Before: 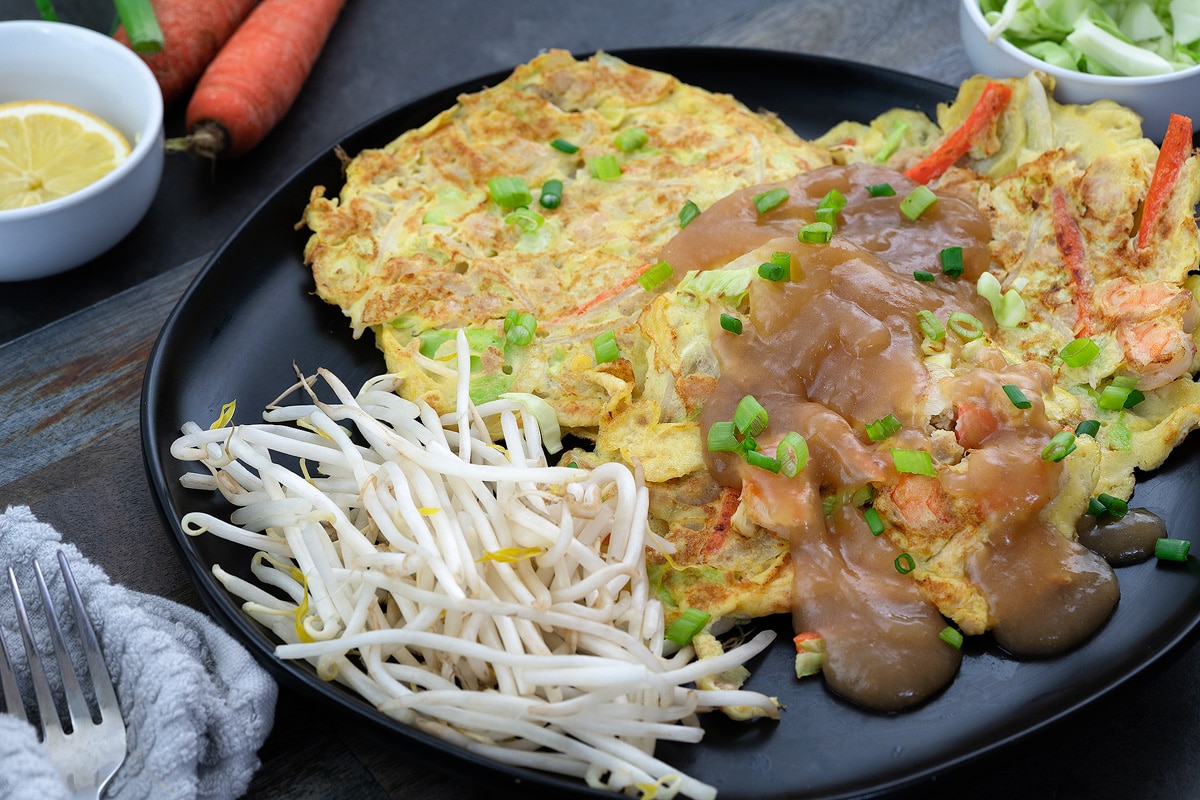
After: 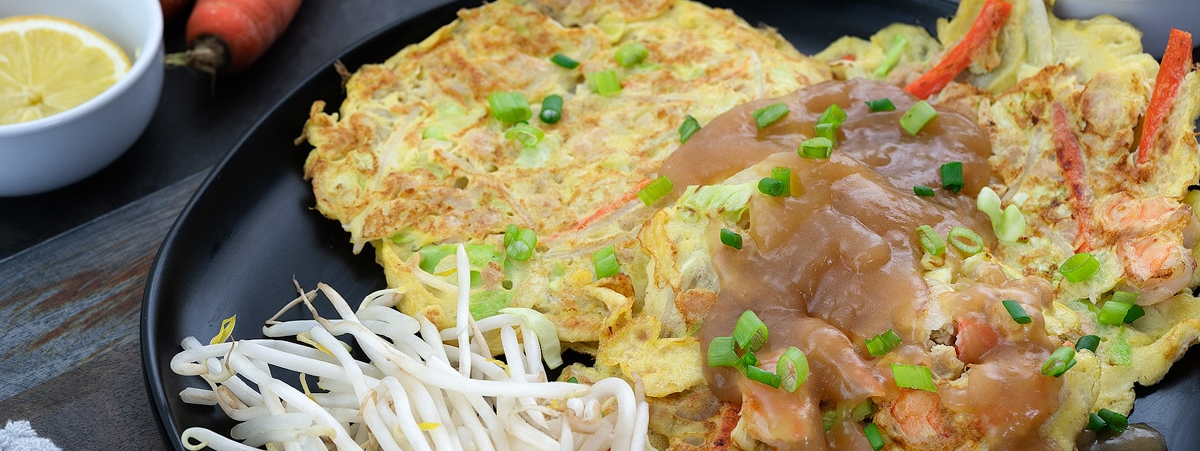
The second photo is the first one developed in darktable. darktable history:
crop and rotate: top 10.63%, bottom 32.882%
